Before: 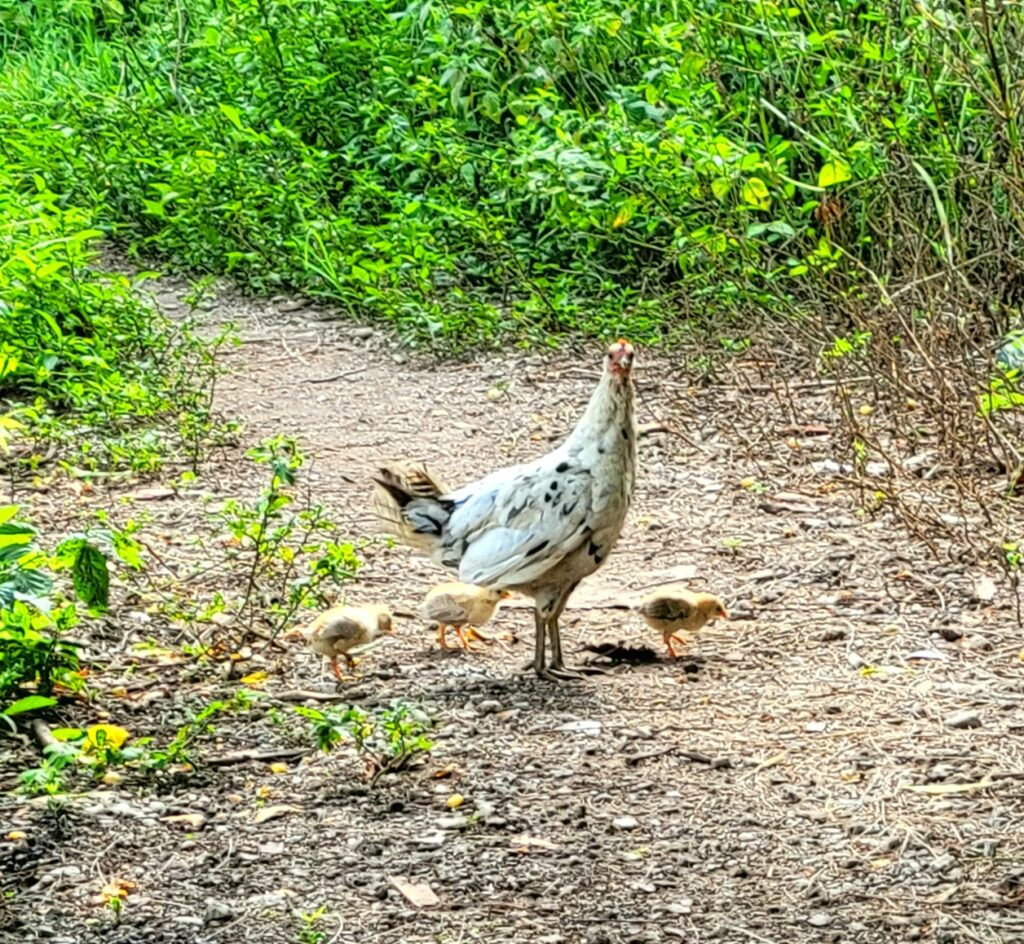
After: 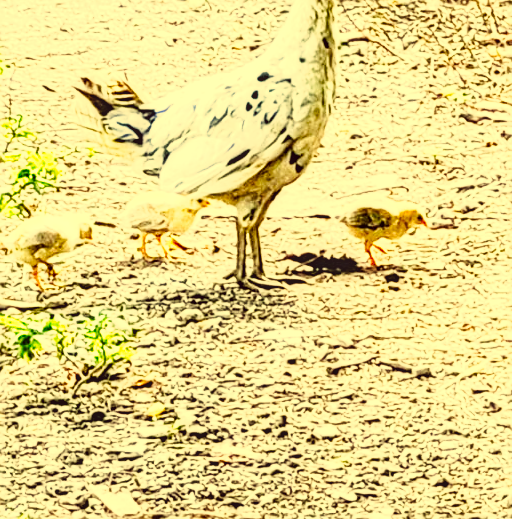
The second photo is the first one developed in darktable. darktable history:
crop: left 29.214%, top 41.489%, right 20.753%, bottom 3.5%
color correction: highlights a* -0.502, highlights b* 39.91, shadows a* 9.51, shadows b* -0.733
tone curve: curves: ch0 [(0, 0) (0.003, 0.004) (0.011, 0.016) (0.025, 0.035) (0.044, 0.062) (0.069, 0.097) (0.1, 0.143) (0.136, 0.205) (0.177, 0.276) (0.224, 0.36) (0.277, 0.461) (0.335, 0.584) (0.399, 0.686) (0.468, 0.783) (0.543, 0.868) (0.623, 0.927) (0.709, 0.96) (0.801, 0.974) (0.898, 0.986) (1, 1)], preserve colors none
color calibration: gray › normalize channels true, x 0.356, y 0.367, temperature 4724.46 K, gamut compression 0.006
local contrast: on, module defaults
sharpen: on, module defaults
tone equalizer: edges refinement/feathering 500, mask exposure compensation -1.57 EV, preserve details guided filter
